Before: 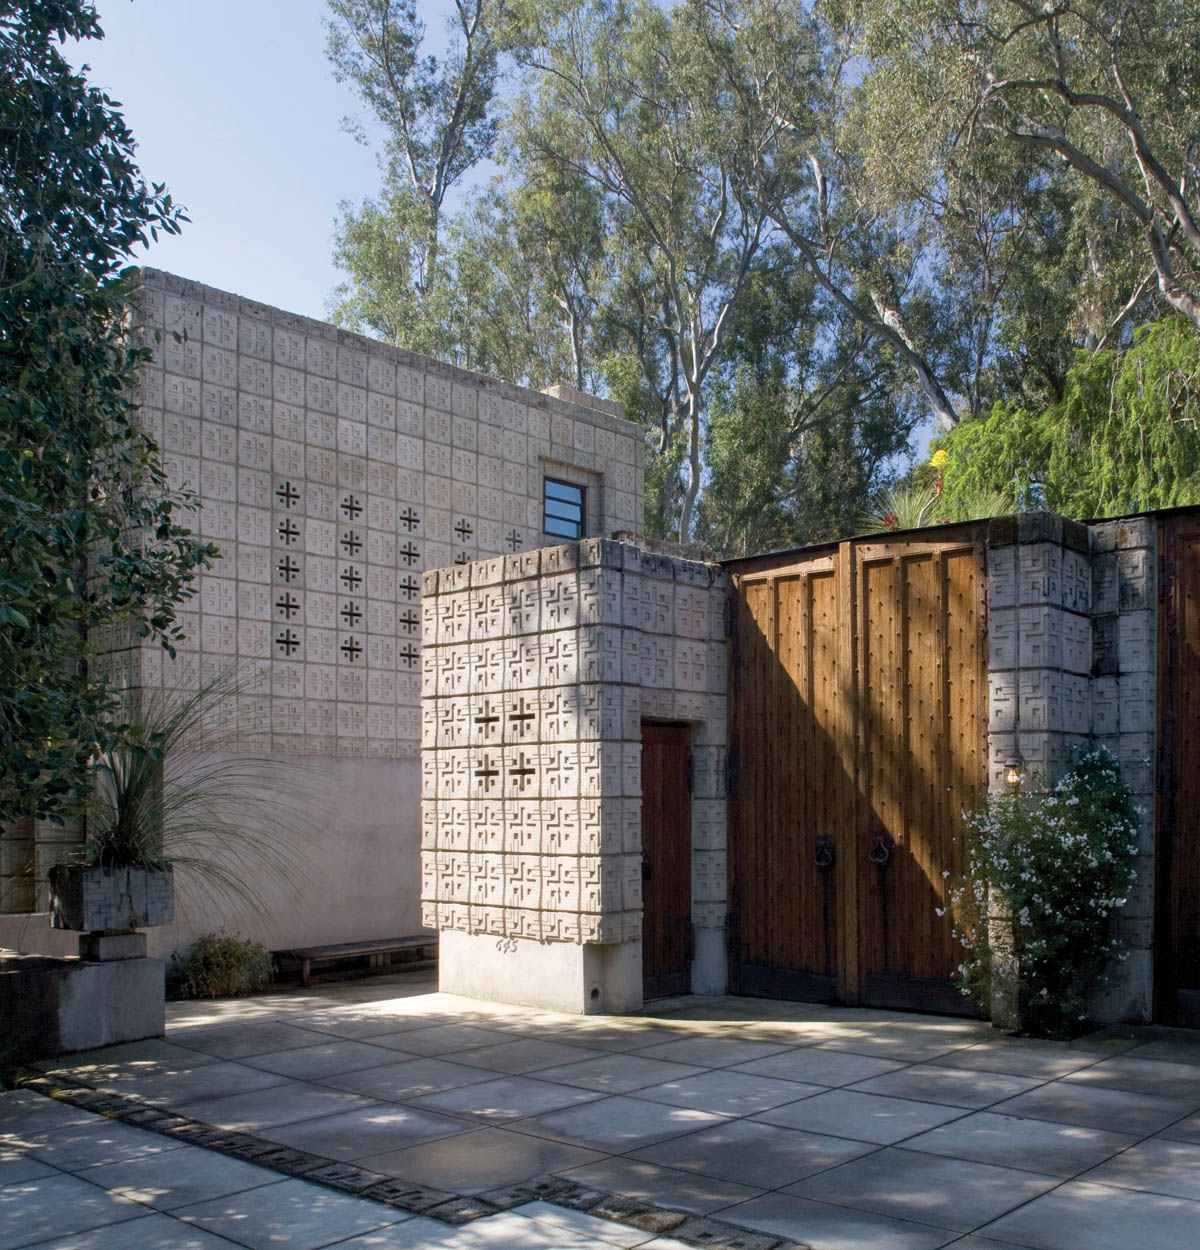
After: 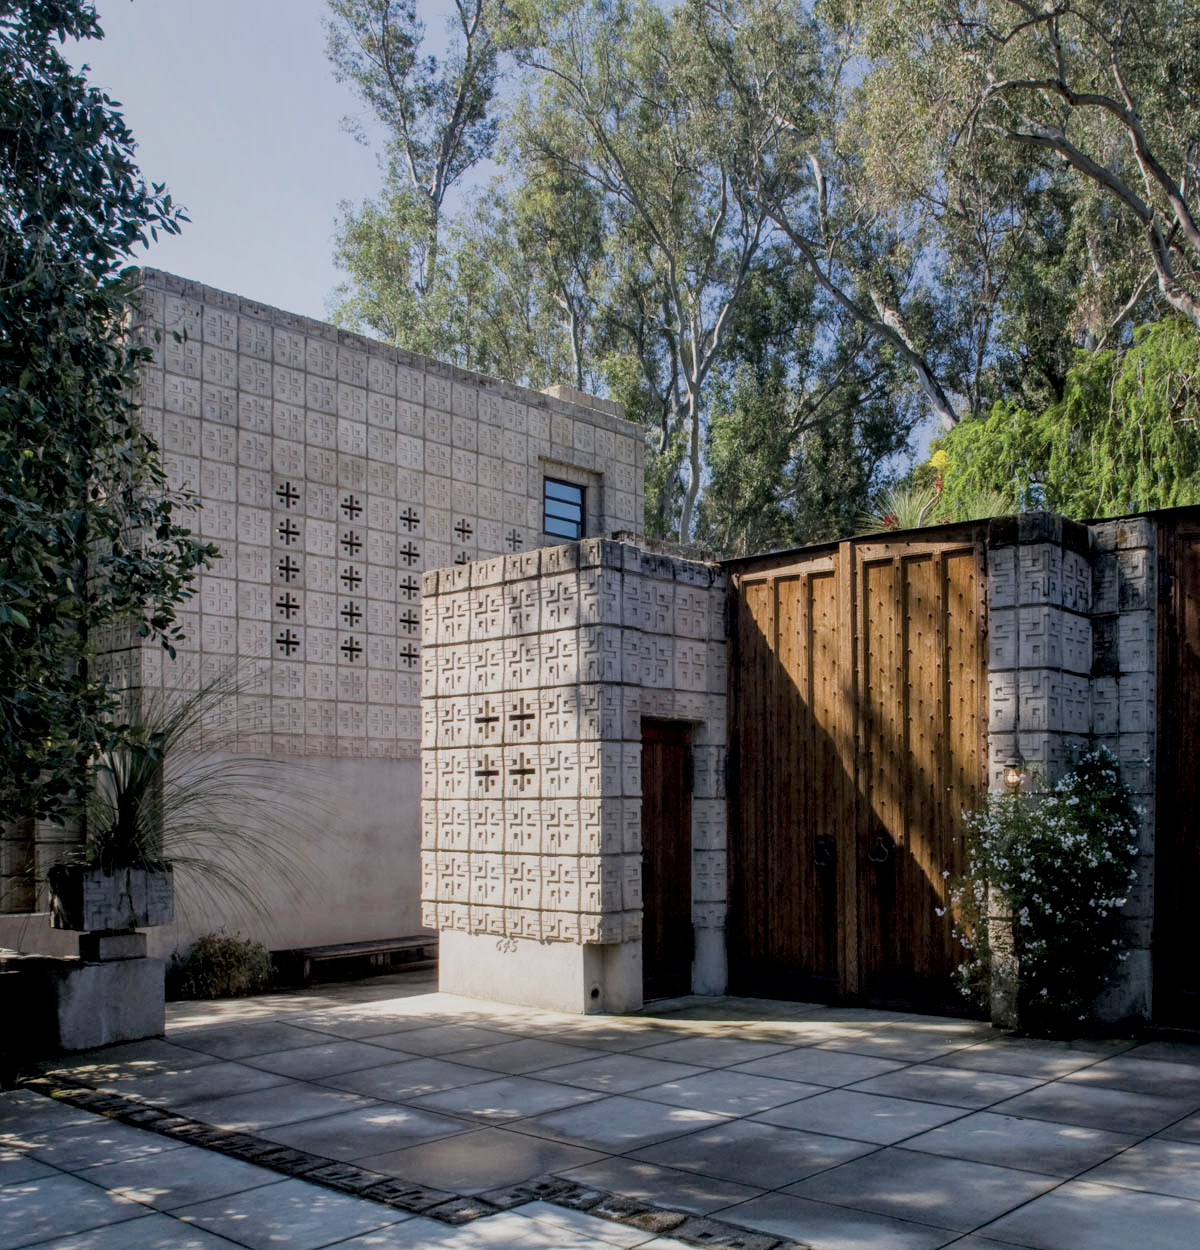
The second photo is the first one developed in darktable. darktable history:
filmic rgb: black relative exposure -7.65 EV, white relative exposure 4.56 EV, hardness 3.61
local contrast: on, module defaults
